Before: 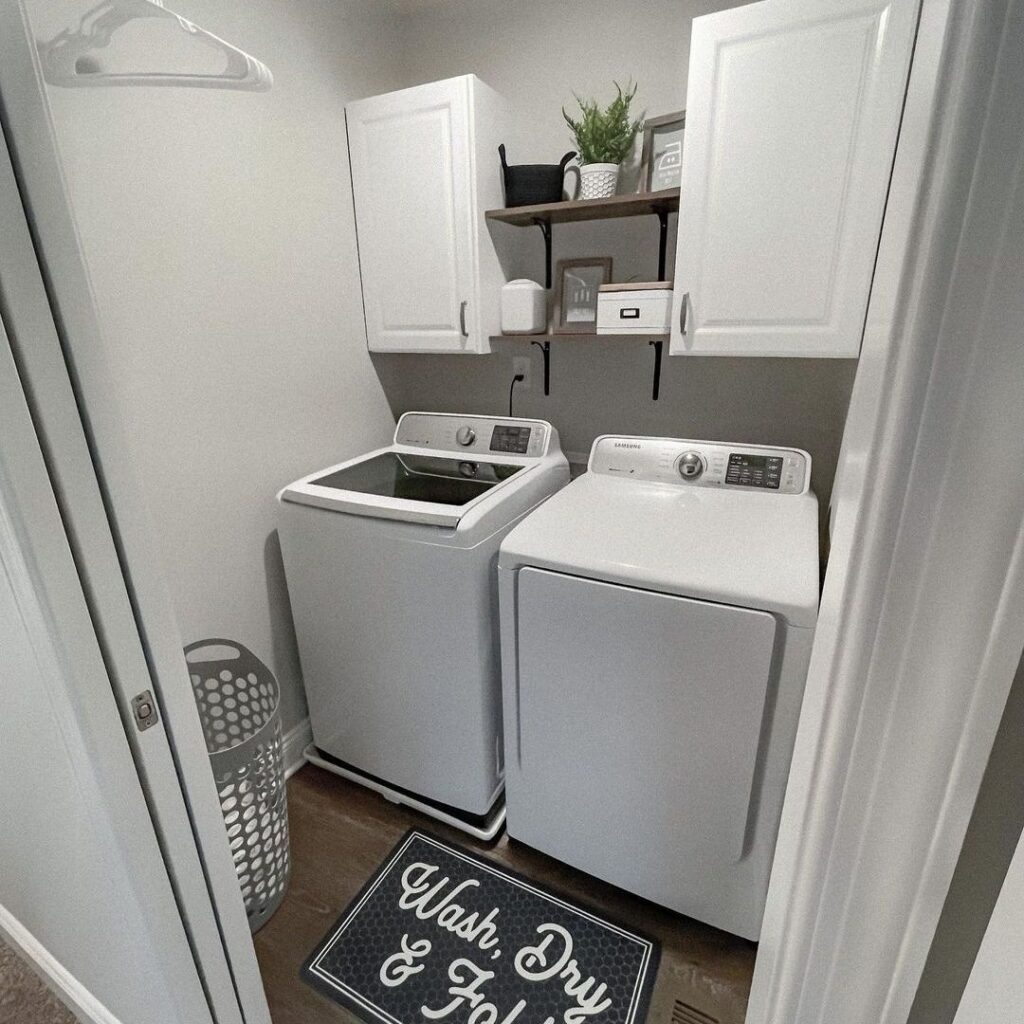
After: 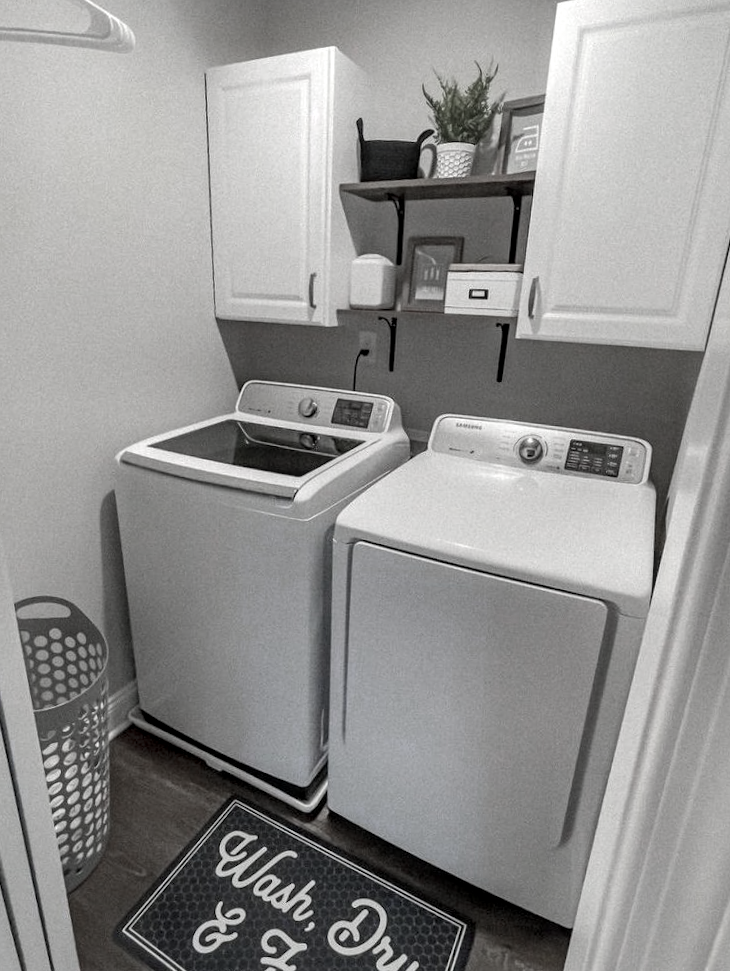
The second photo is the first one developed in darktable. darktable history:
crop and rotate: angle -3.14°, left 14.046%, top 0.017%, right 10.829%, bottom 0.09%
shadows and highlights: shadows 29.76, highlights -30.31, highlights color adjustment 49.9%, low approximation 0.01, soften with gaussian
local contrast: on, module defaults
color zones: curves: ch0 [(0, 0.613) (0.01, 0.613) (0.245, 0.448) (0.498, 0.529) (0.642, 0.665) (0.879, 0.777) (0.99, 0.613)]; ch1 [(0, 0.272) (0.219, 0.127) (0.724, 0.346)]
